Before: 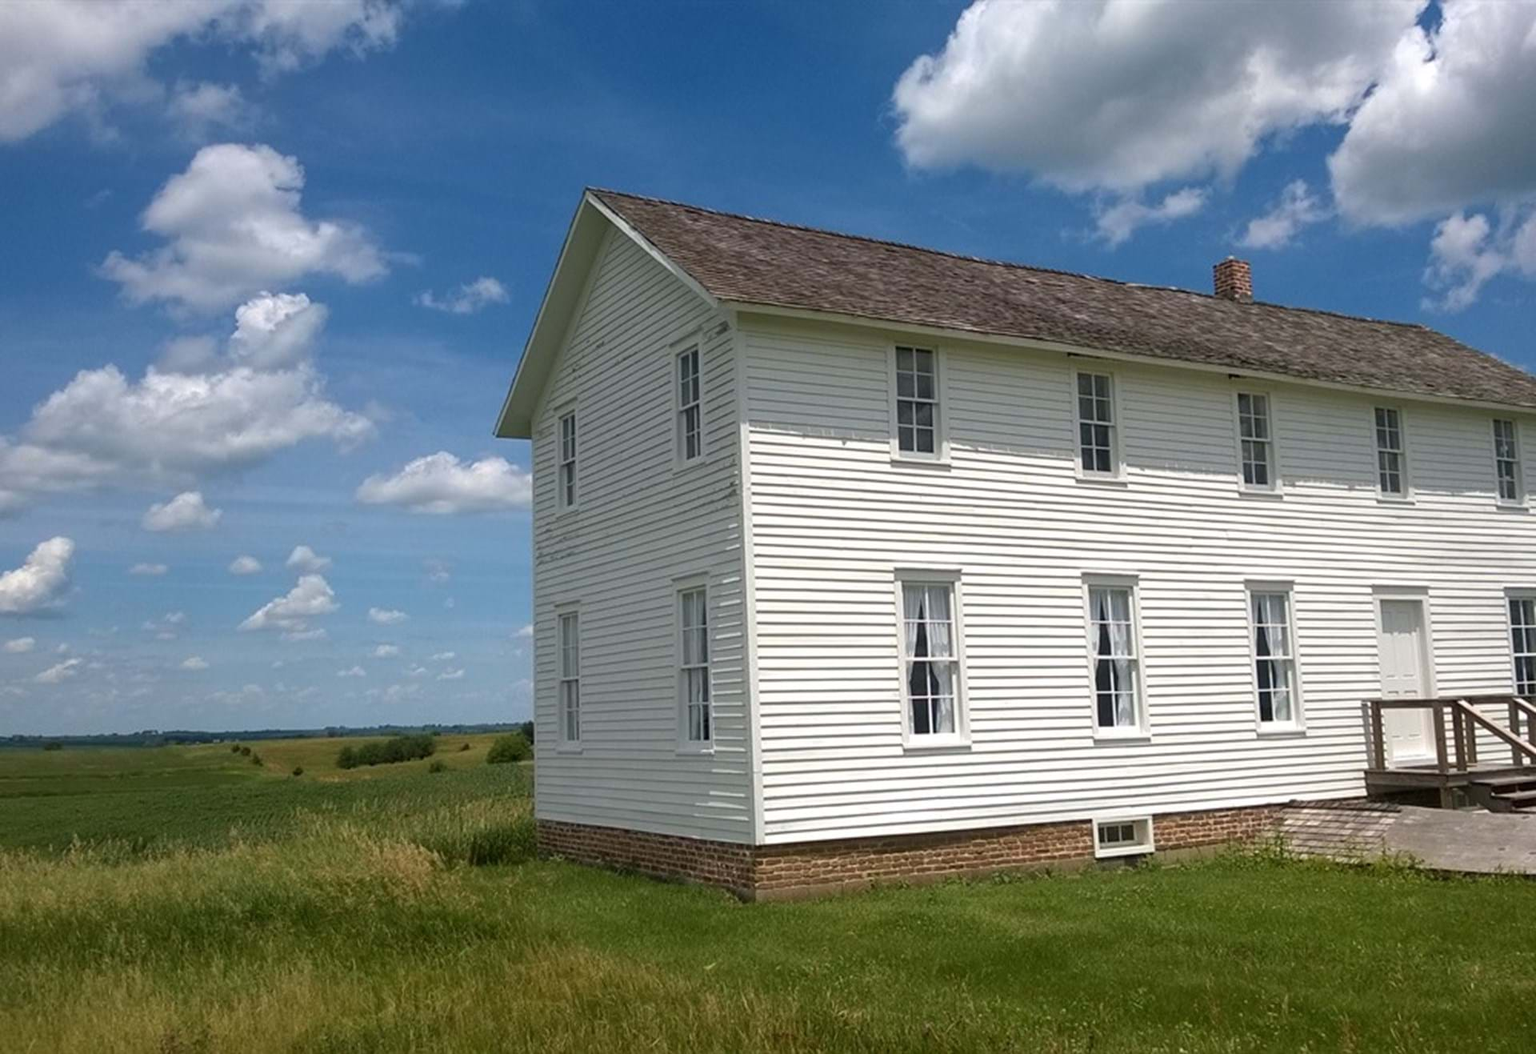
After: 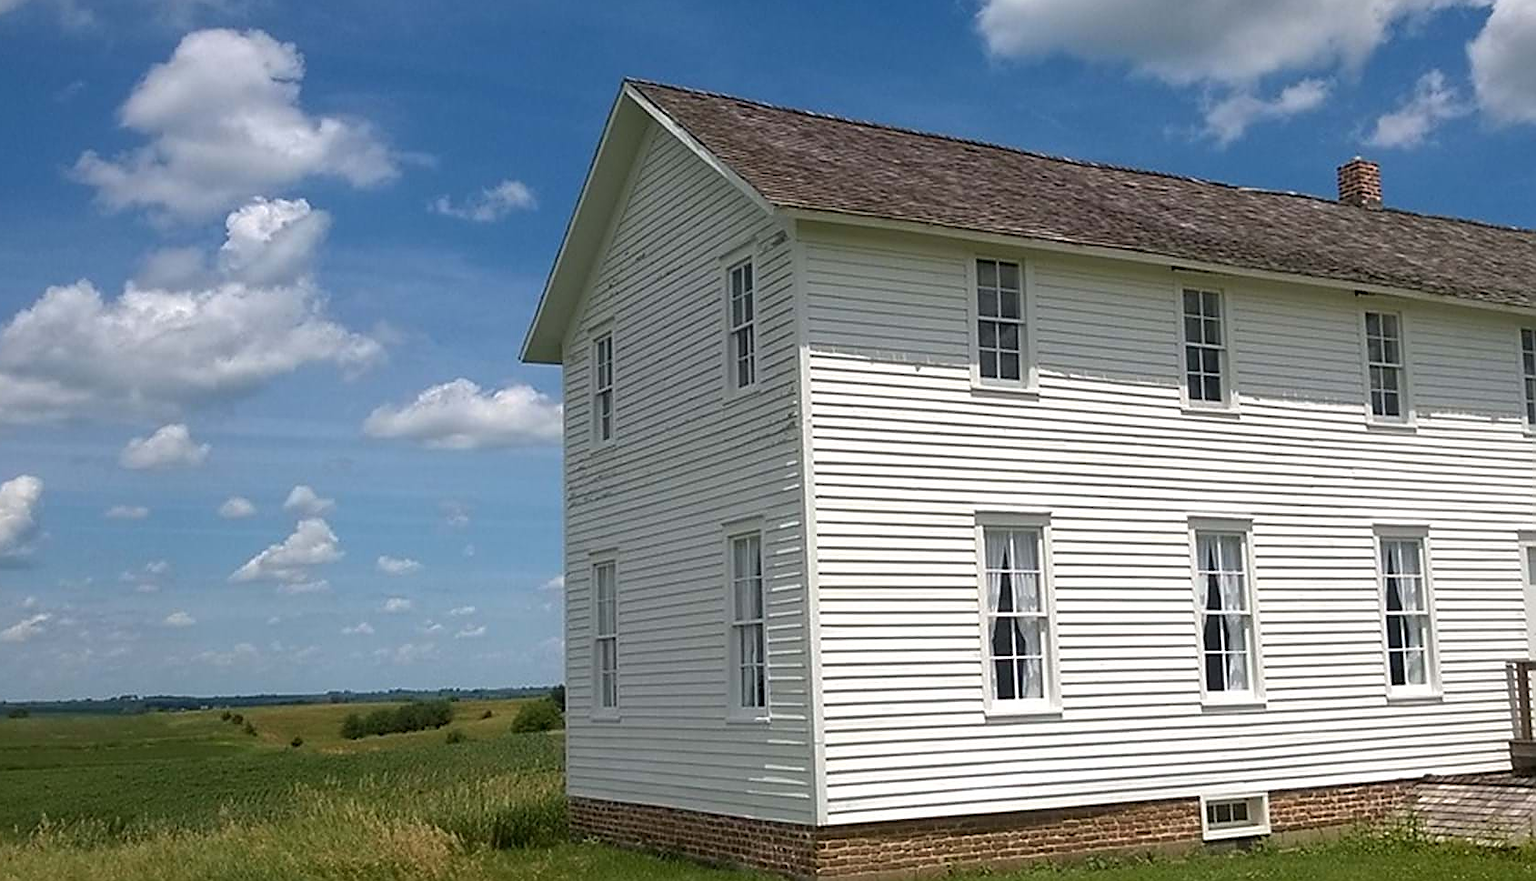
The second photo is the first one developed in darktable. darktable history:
crop and rotate: left 2.425%, top 11.305%, right 9.6%, bottom 15.08%
sharpen: radius 1.4, amount 1.25, threshold 0.7
